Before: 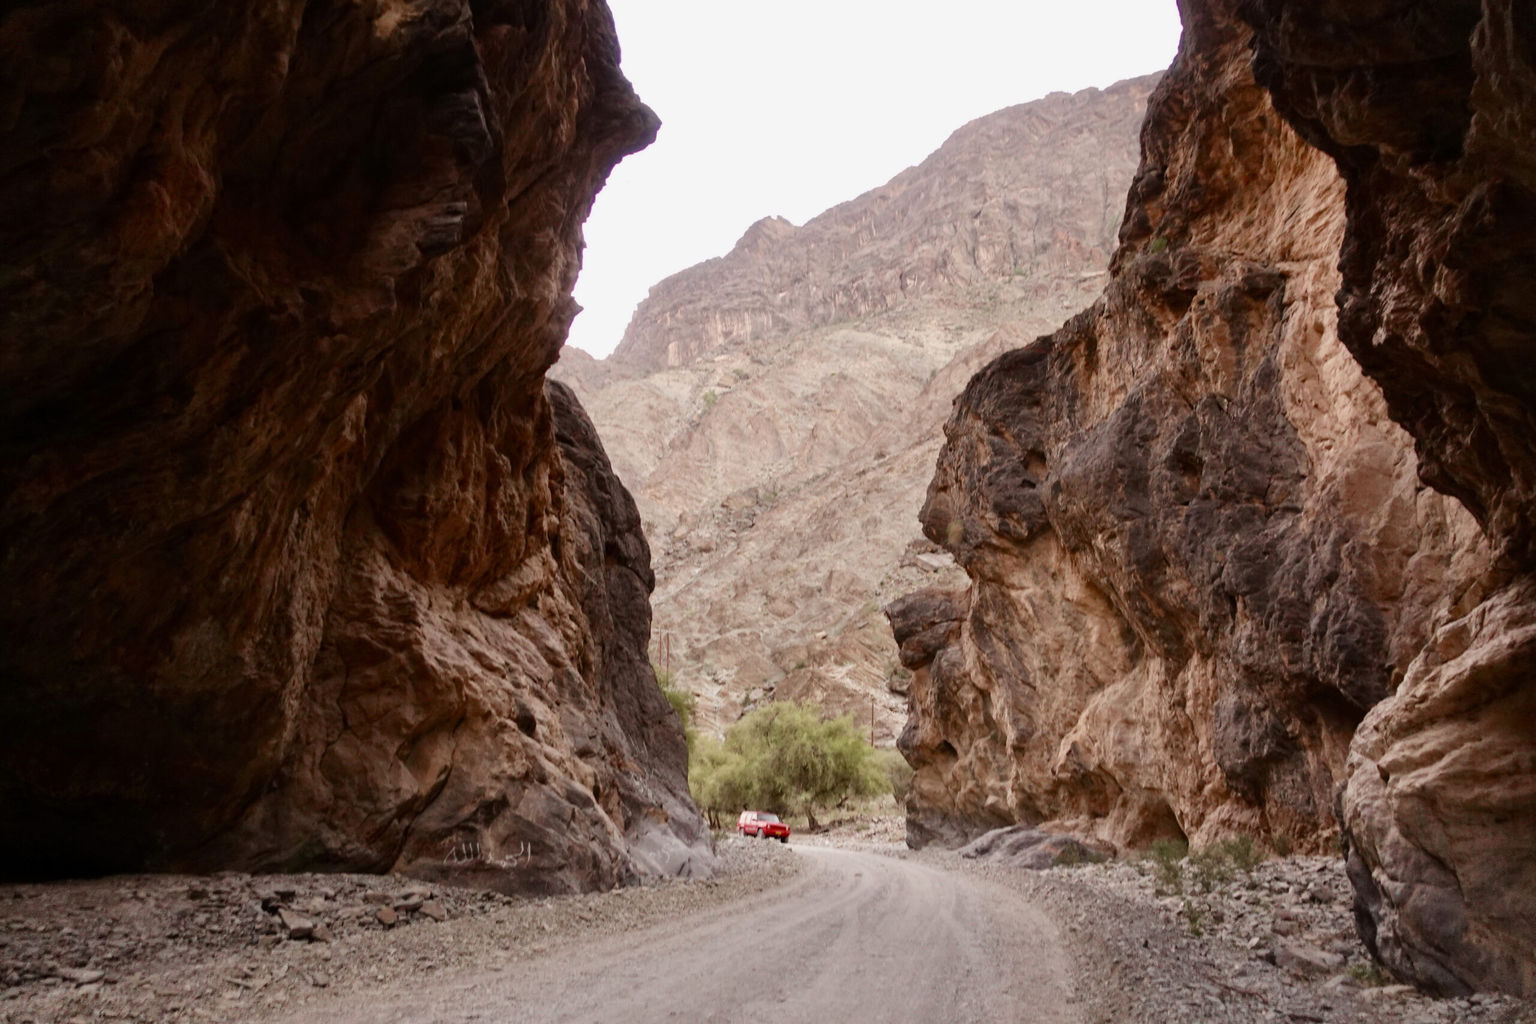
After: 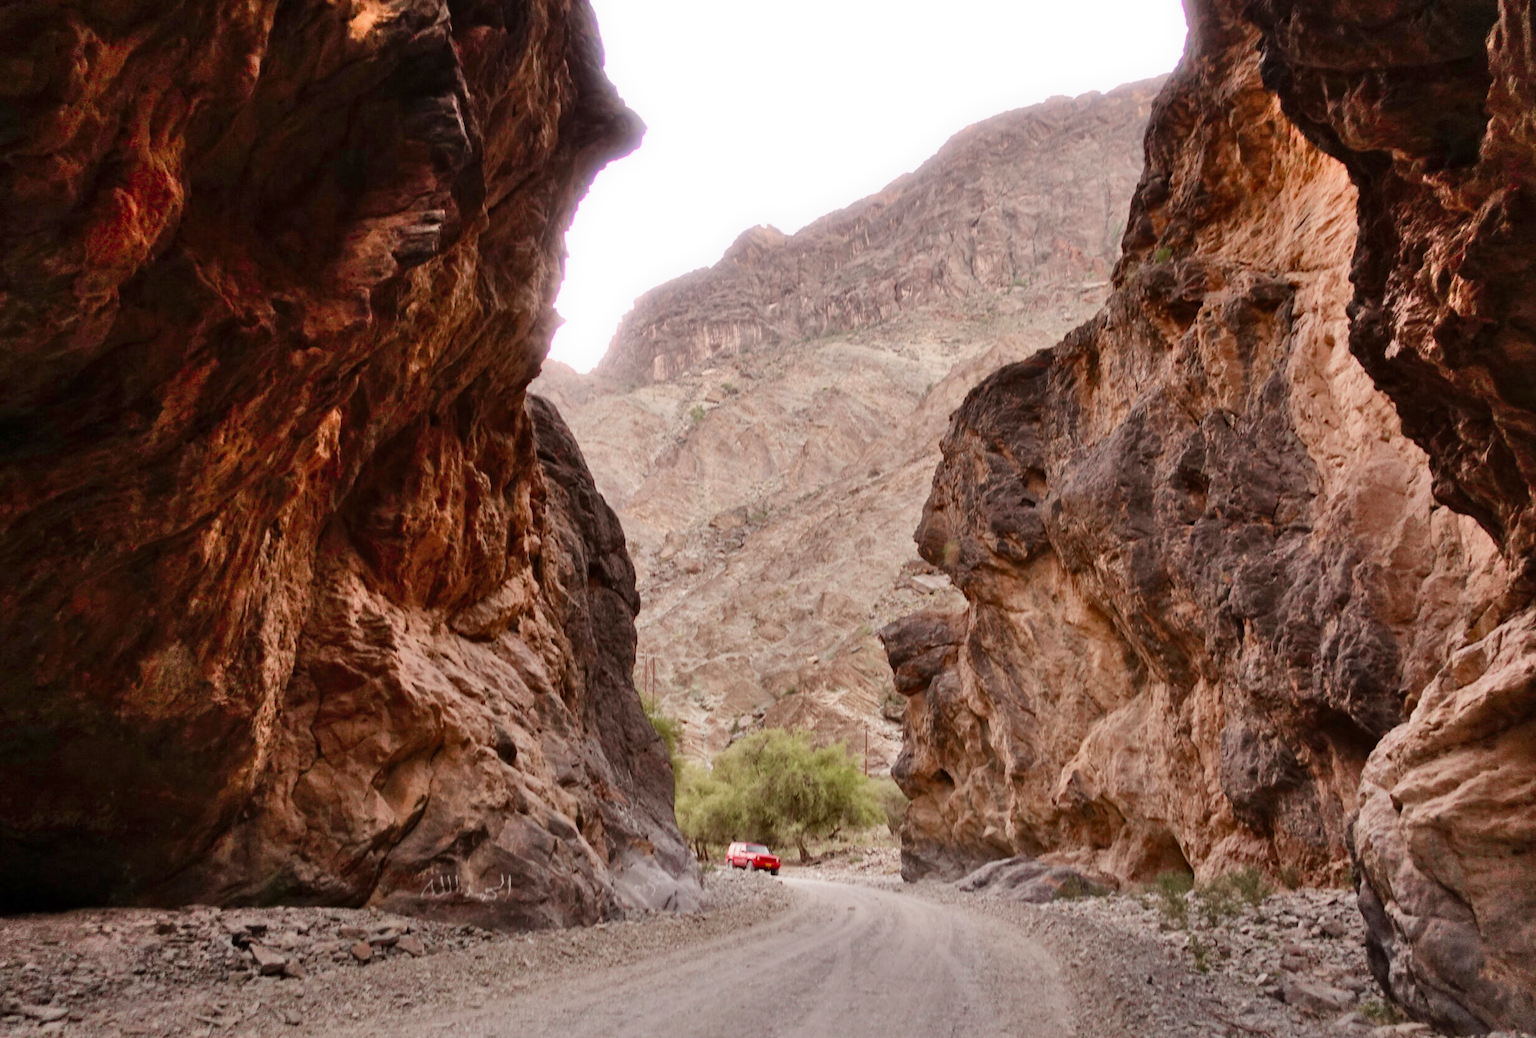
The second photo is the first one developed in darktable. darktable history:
bloom: size 5%, threshold 95%, strength 15%
shadows and highlights: shadows 60, soften with gaussian
crop and rotate: left 2.536%, right 1.107%, bottom 2.246%
